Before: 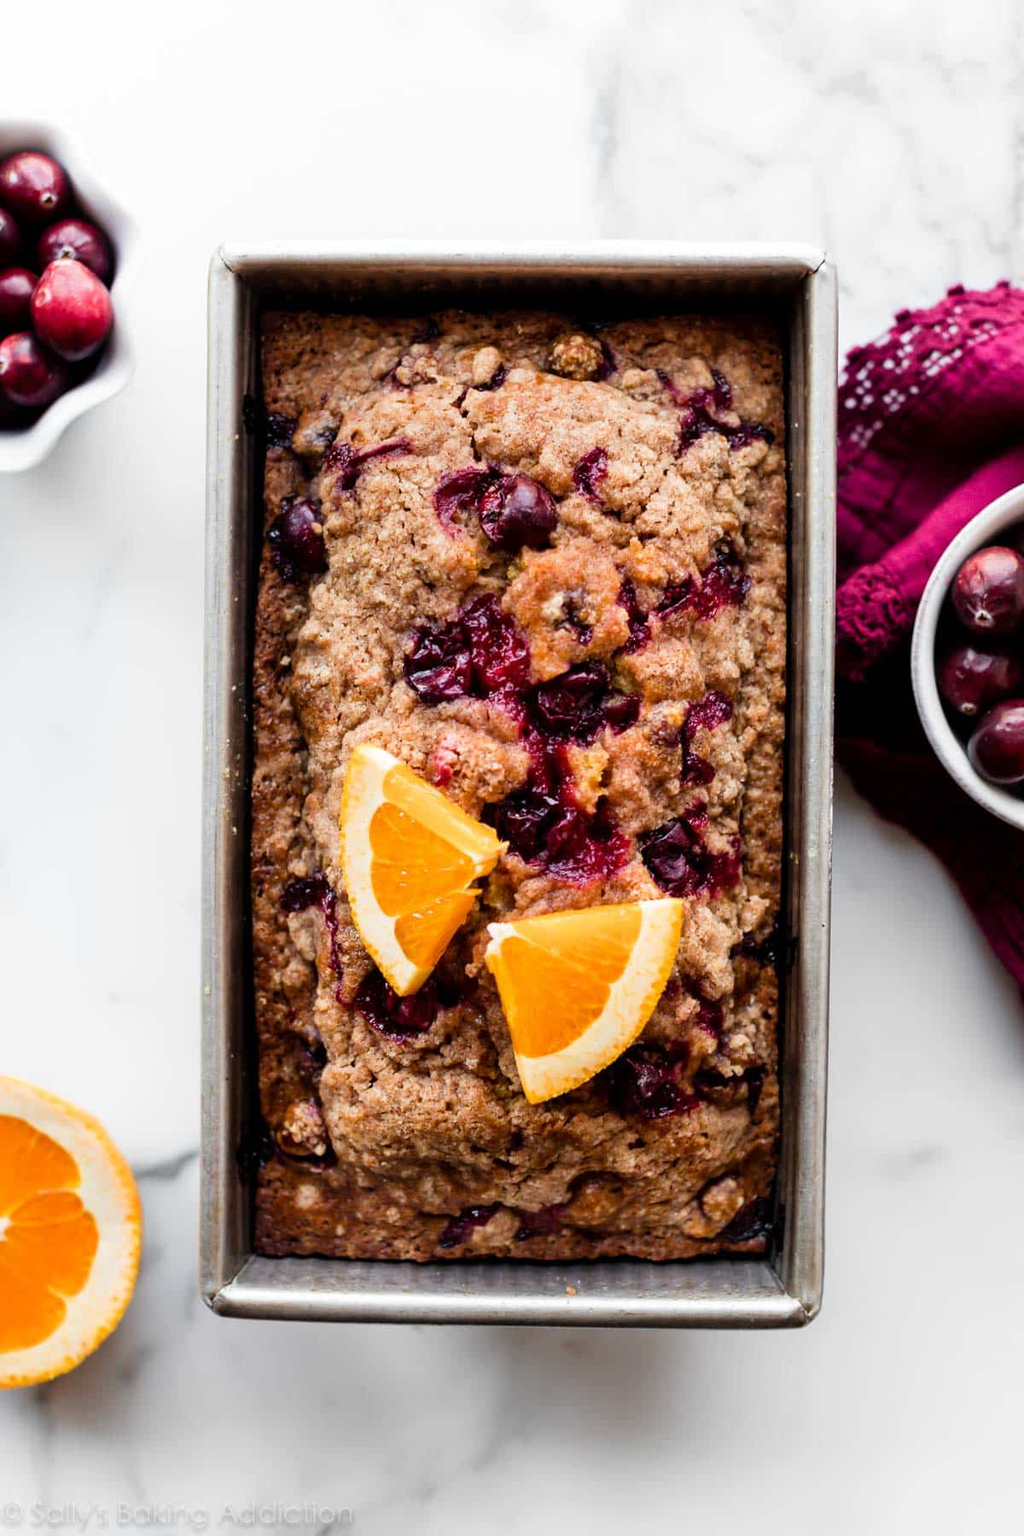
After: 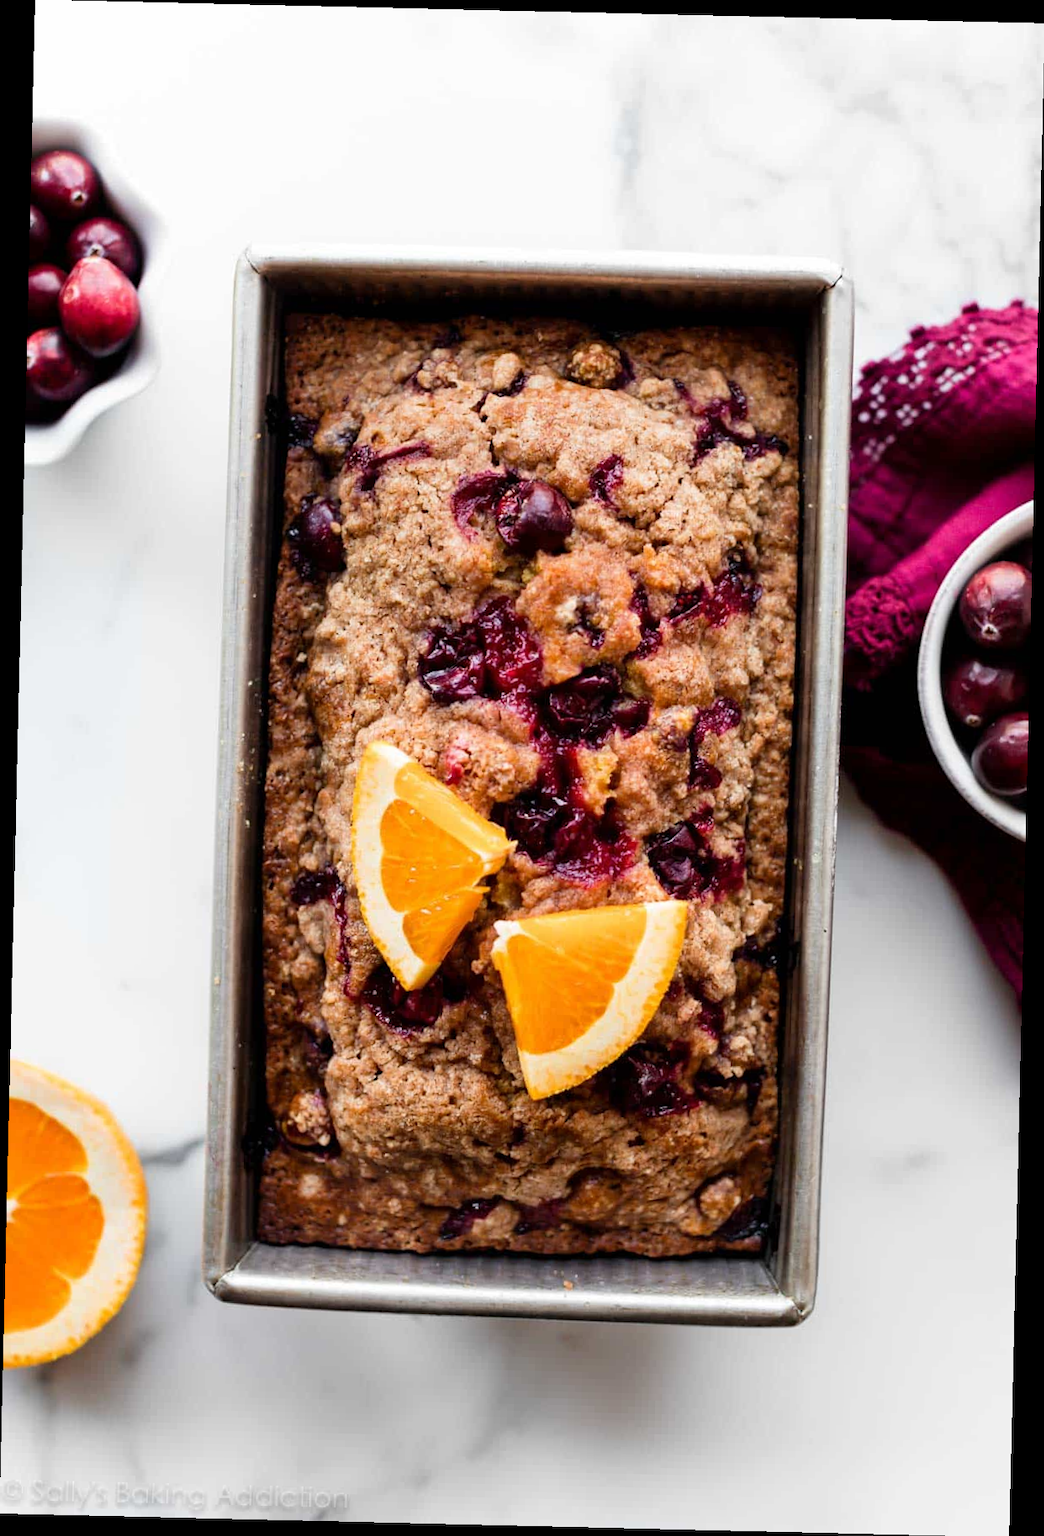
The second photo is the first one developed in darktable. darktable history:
crop and rotate: angle -1.35°
